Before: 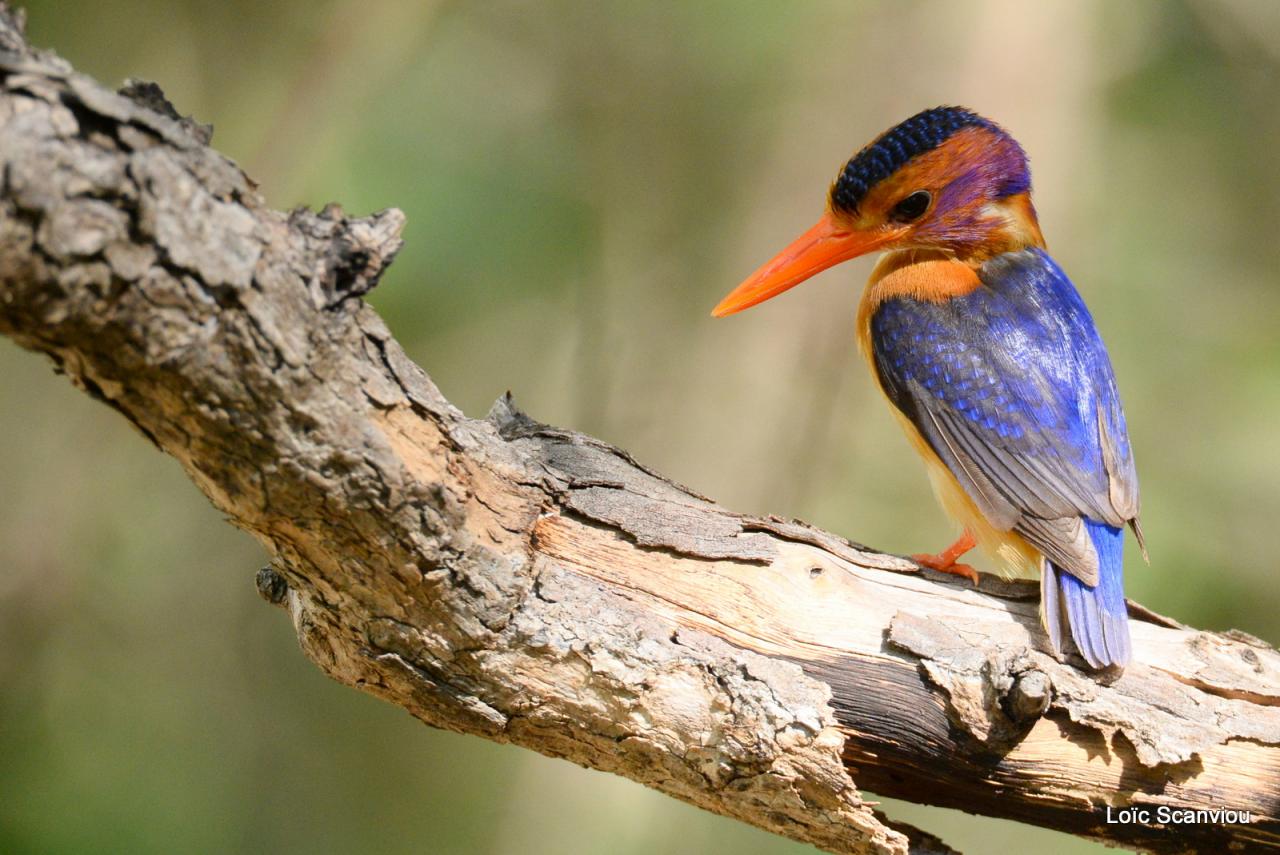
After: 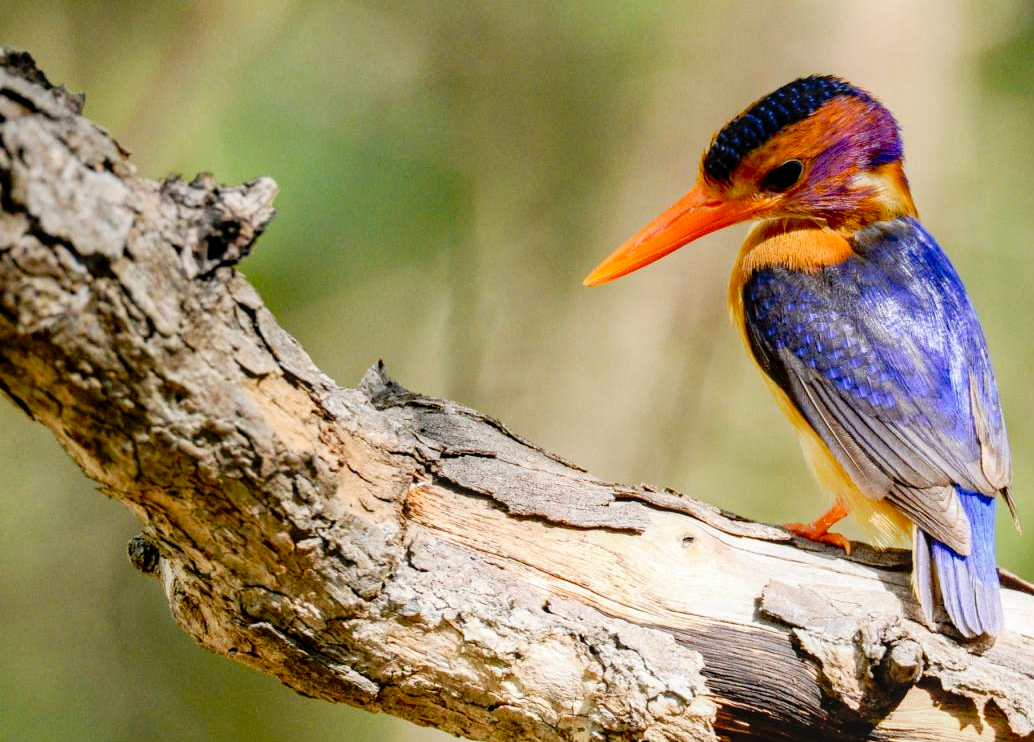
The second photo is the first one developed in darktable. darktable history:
crop: left 10.023%, top 3.632%, right 9.158%, bottom 9.546%
haze removal: compatibility mode true, adaptive false
tone curve: curves: ch0 [(0, 0) (0.105, 0.044) (0.195, 0.128) (0.283, 0.283) (0.384, 0.404) (0.485, 0.531) (0.635, 0.7) (0.832, 0.858) (1, 0.977)]; ch1 [(0, 0) (0.161, 0.092) (0.35, 0.33) (0.379, 0.401) (0.448, 0.478) (0.498, 0.503) (0.531, 0.537) (0.586, 0.563) (0.687, 0.648) (1, 1)]; ch2 [(0, 0) (0.359, 0.372) (0.437, 0.437) (0.483, 0.484) (0.53, 0.515) (0.556, 0.553) (0.635, 0.589) (1, 1)], preserve colors none
local contrast: on, module defaults
